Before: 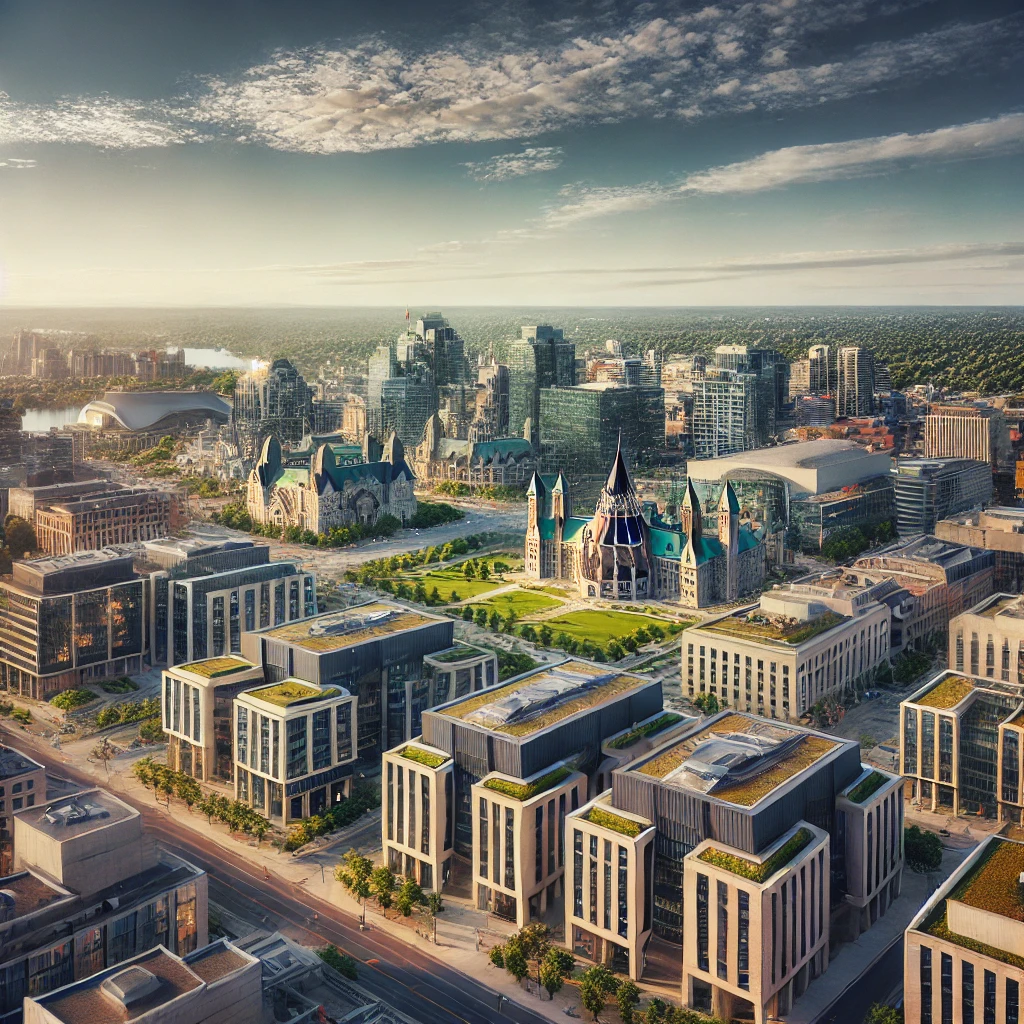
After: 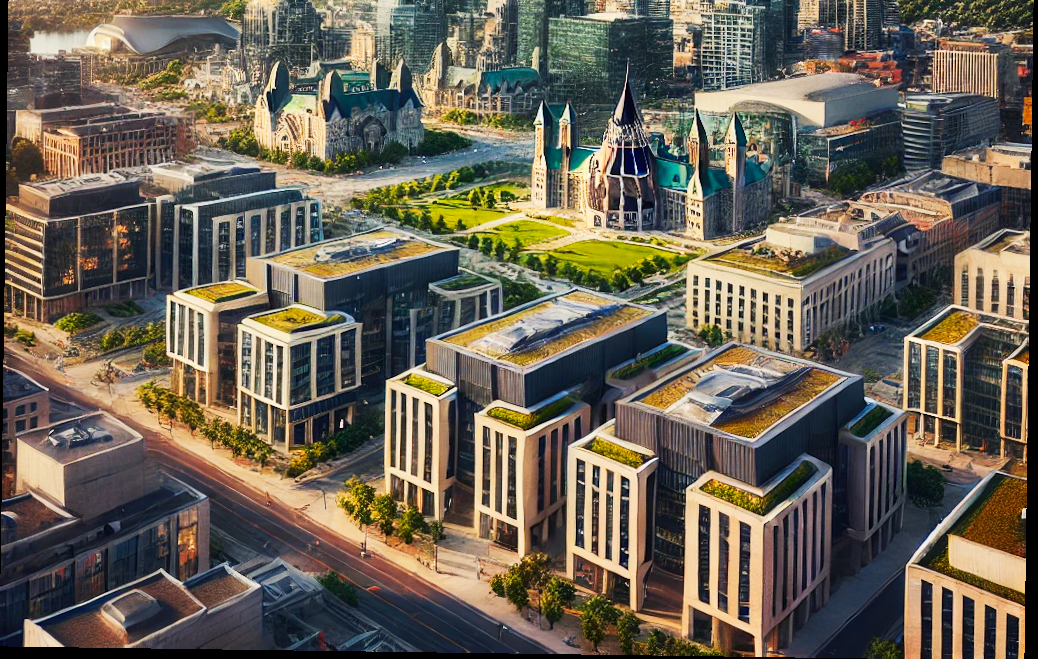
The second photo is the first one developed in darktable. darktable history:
tone curve: curves: ch0 [(0, 0) (0.003, 0.006) (0.011, 0.015) (0.025, 0.032) (0.044, 0.054) (0.069, 0.079) (0.1, 0.111) (0.136, 0.146) (0.177, 0.186) (0.224, 0.229) (0.277, 0.286) (0.335, 0.348) (0.399, 0.426) (0.468, 0.514) (0.543, 0.609) (0.623, 0.706) (0.709, 0.789) (0.801, 0.862) (0.898, 0.926) (1, 1)], preserve colors none
crop and rotate: top 36.435%
contrast brightness saturation: contrast 0.13, brightness -0.05, saturation 0.16
rotate and perspective: rotation 0.8°, automatic cropping off
